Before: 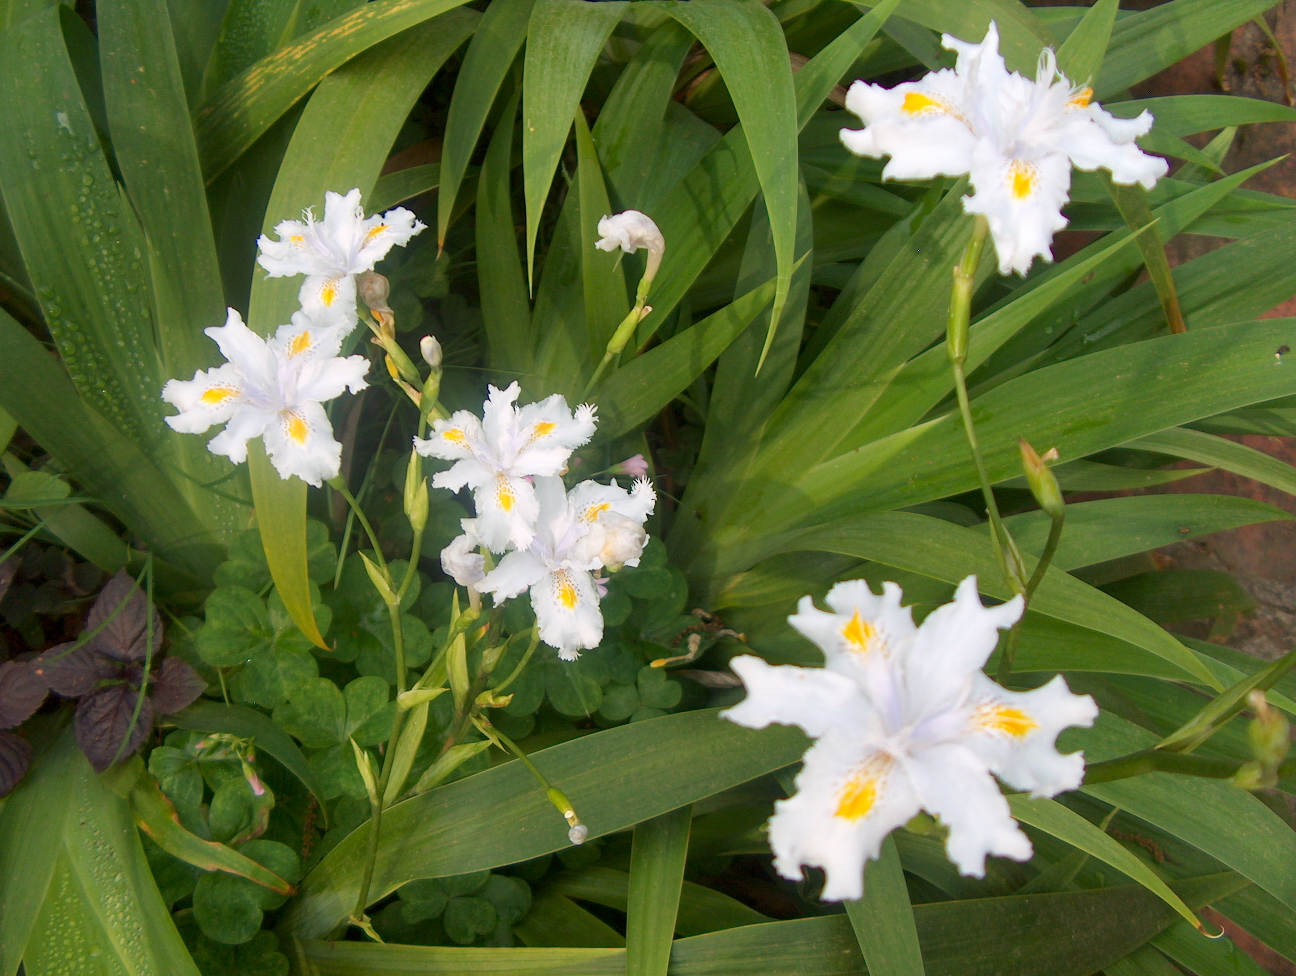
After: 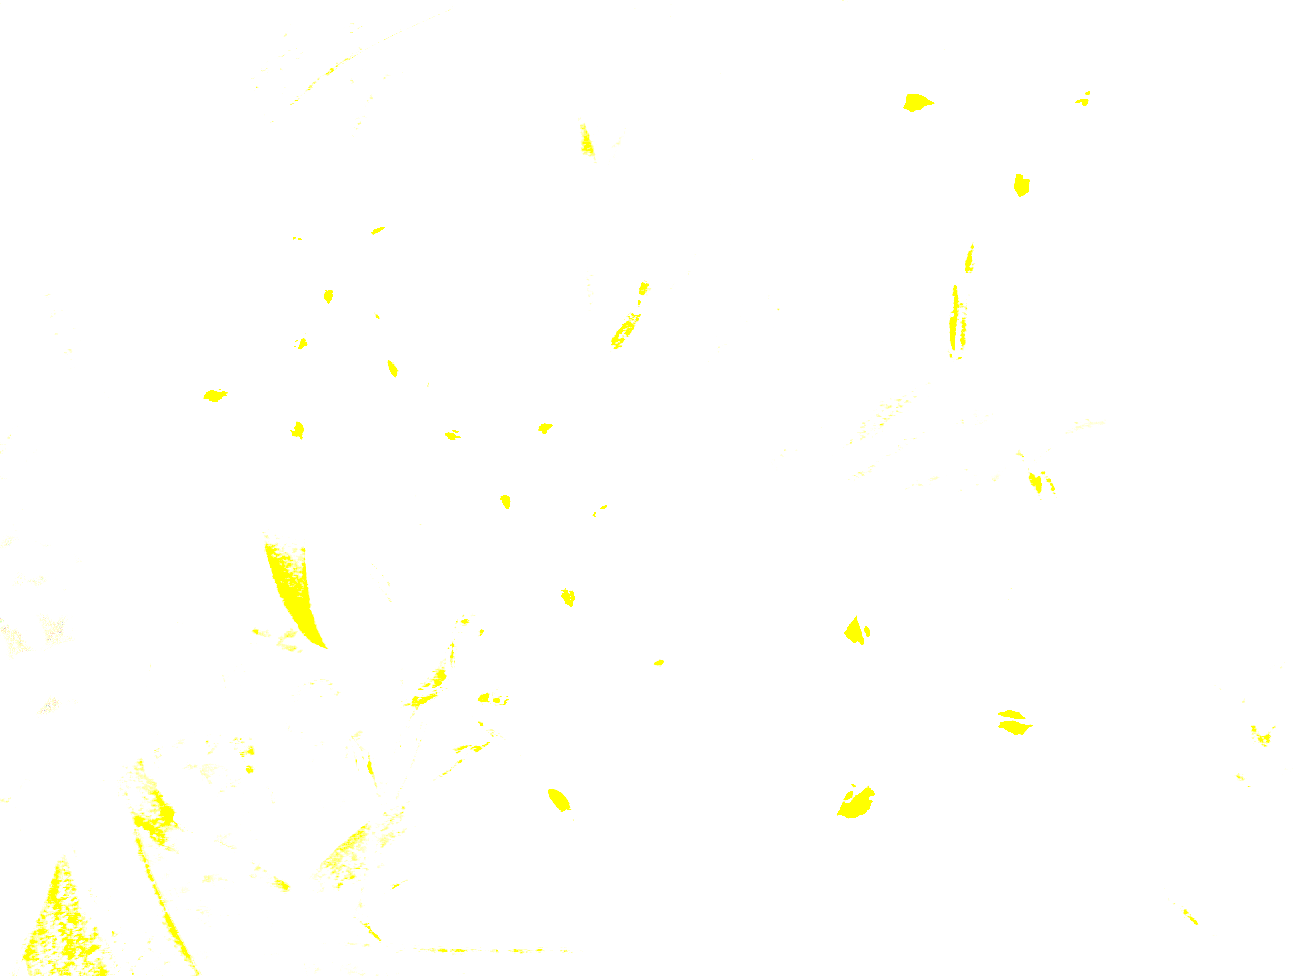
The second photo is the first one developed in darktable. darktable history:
exposure: exposure 7.981 EV, compensate exposure bias true, compensate highlight preservation false
local contrast: detail 109%
